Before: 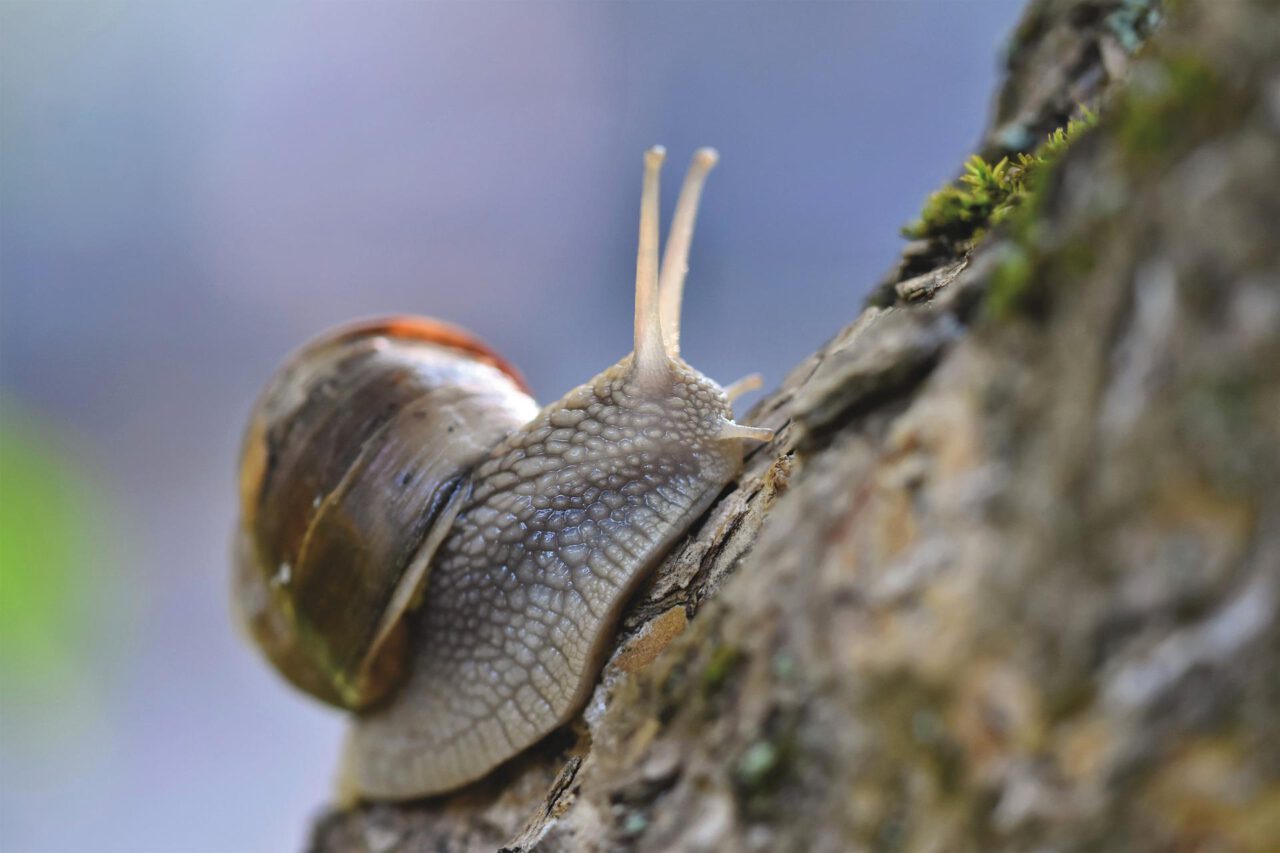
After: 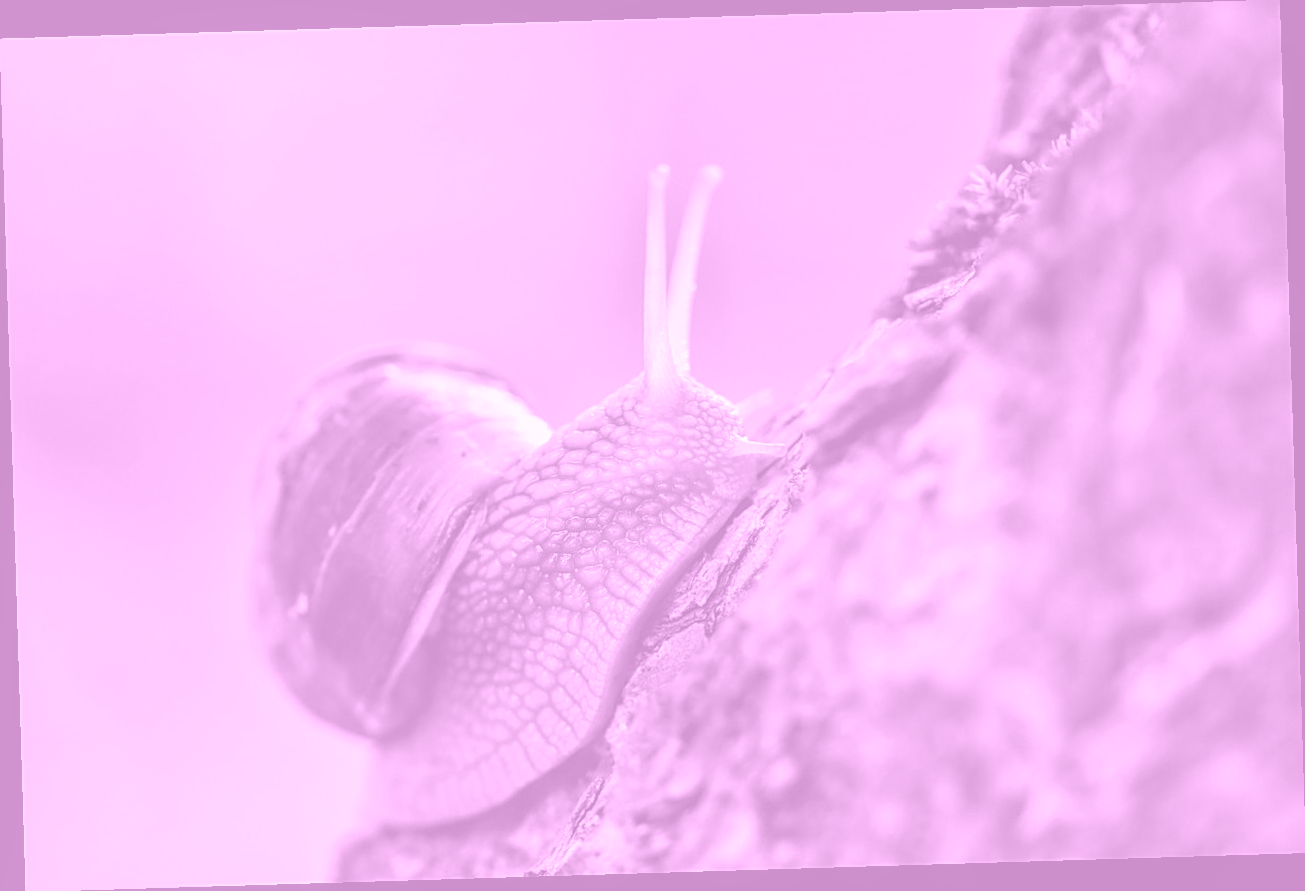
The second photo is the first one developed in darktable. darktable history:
local contrast: on, module defaults
color correction: highlights a* 5.3, highlights b* 24.26, shadows a* -15.58, shadows b* 4.02
contrast brightness saturation: brightness -0.09
exposure: exposure 0.6 EV, compensate highlight preservation false
rotate and perspective: rotation -1.75°, automatic cropping off
sharpen: on, module defaults
white balance: red 1, blue 1
colorize: hue 331.2°, saturation 69%, source mix 30.28%, lightness 69.02%, version 1
